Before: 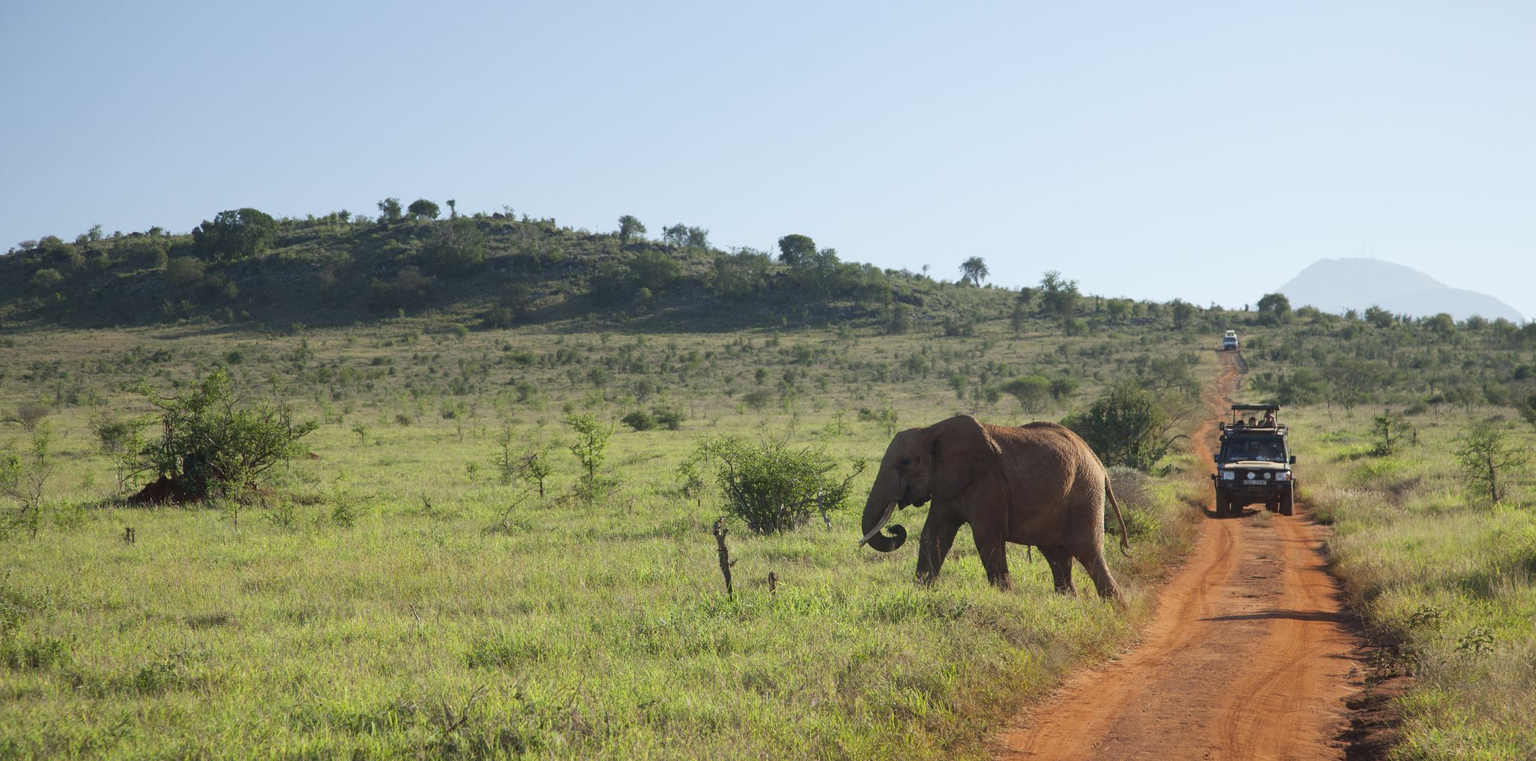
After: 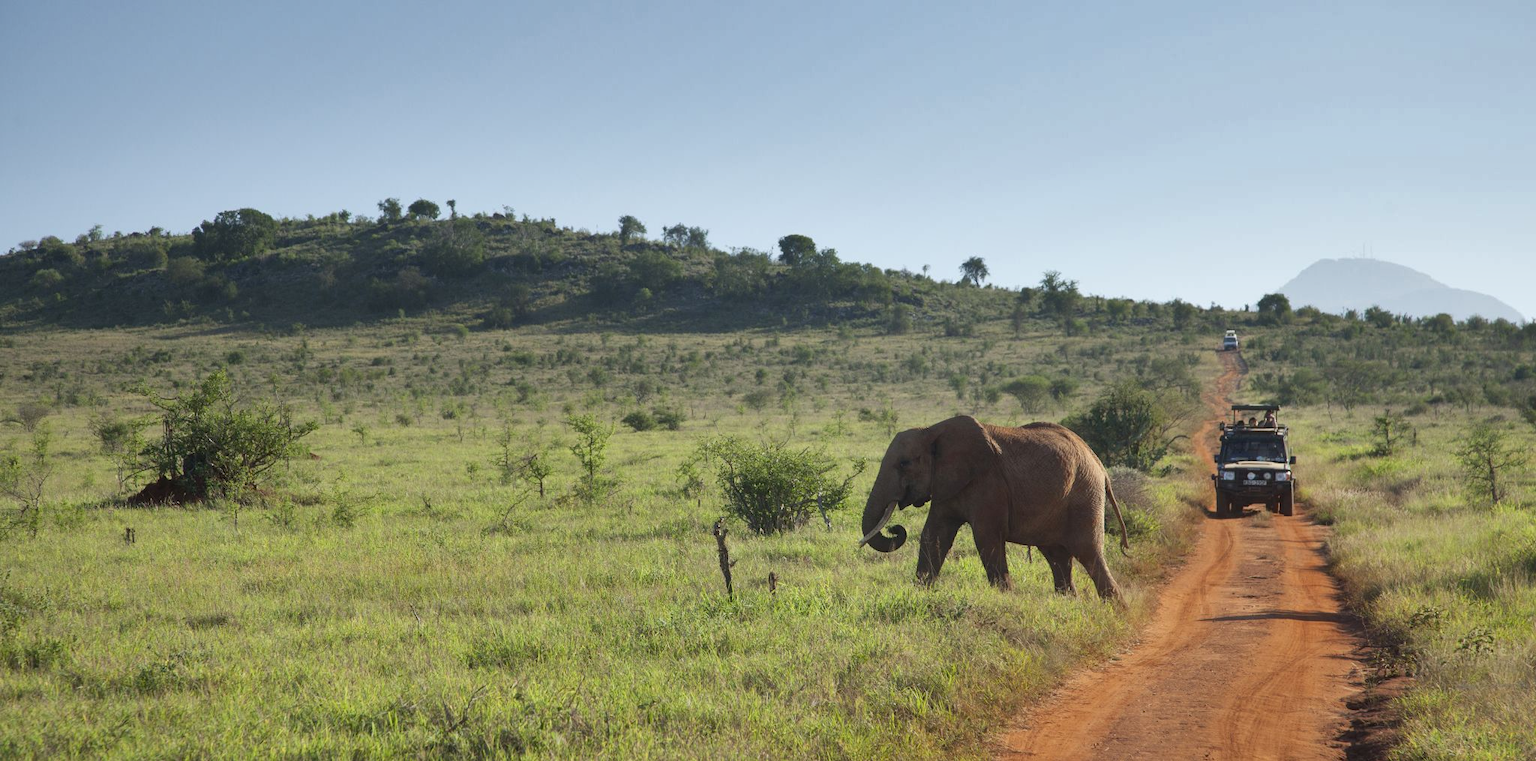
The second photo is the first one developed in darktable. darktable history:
shadows and highlights: radius 119.74, shadows 42.36, highlights -61.84, soften with gaussian
